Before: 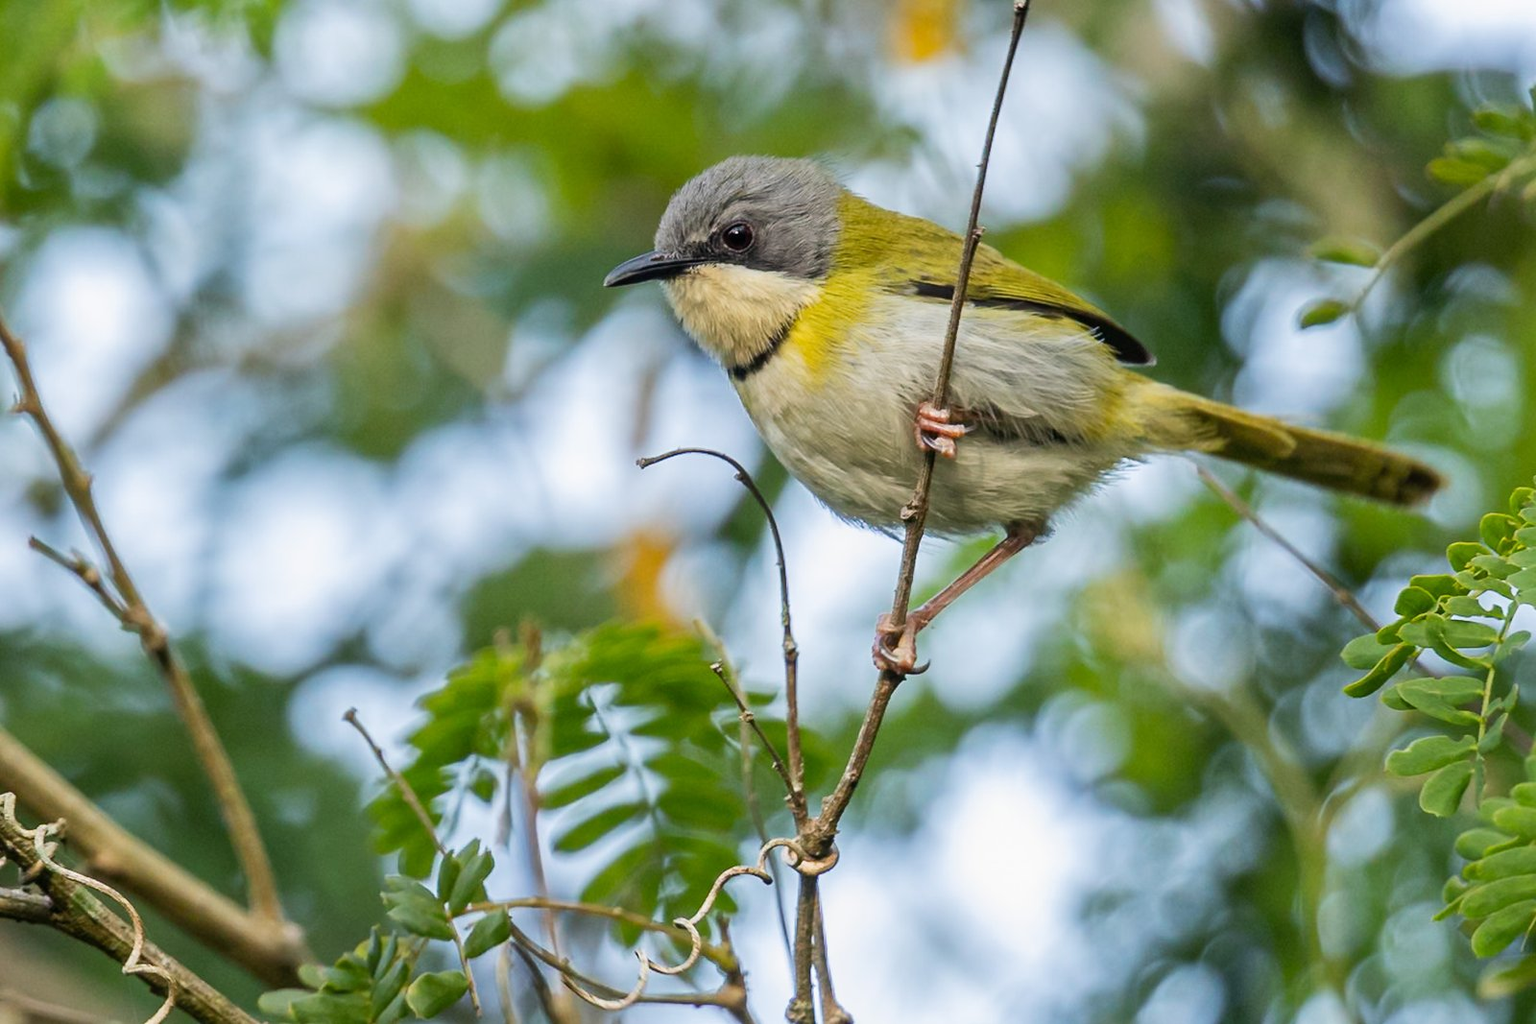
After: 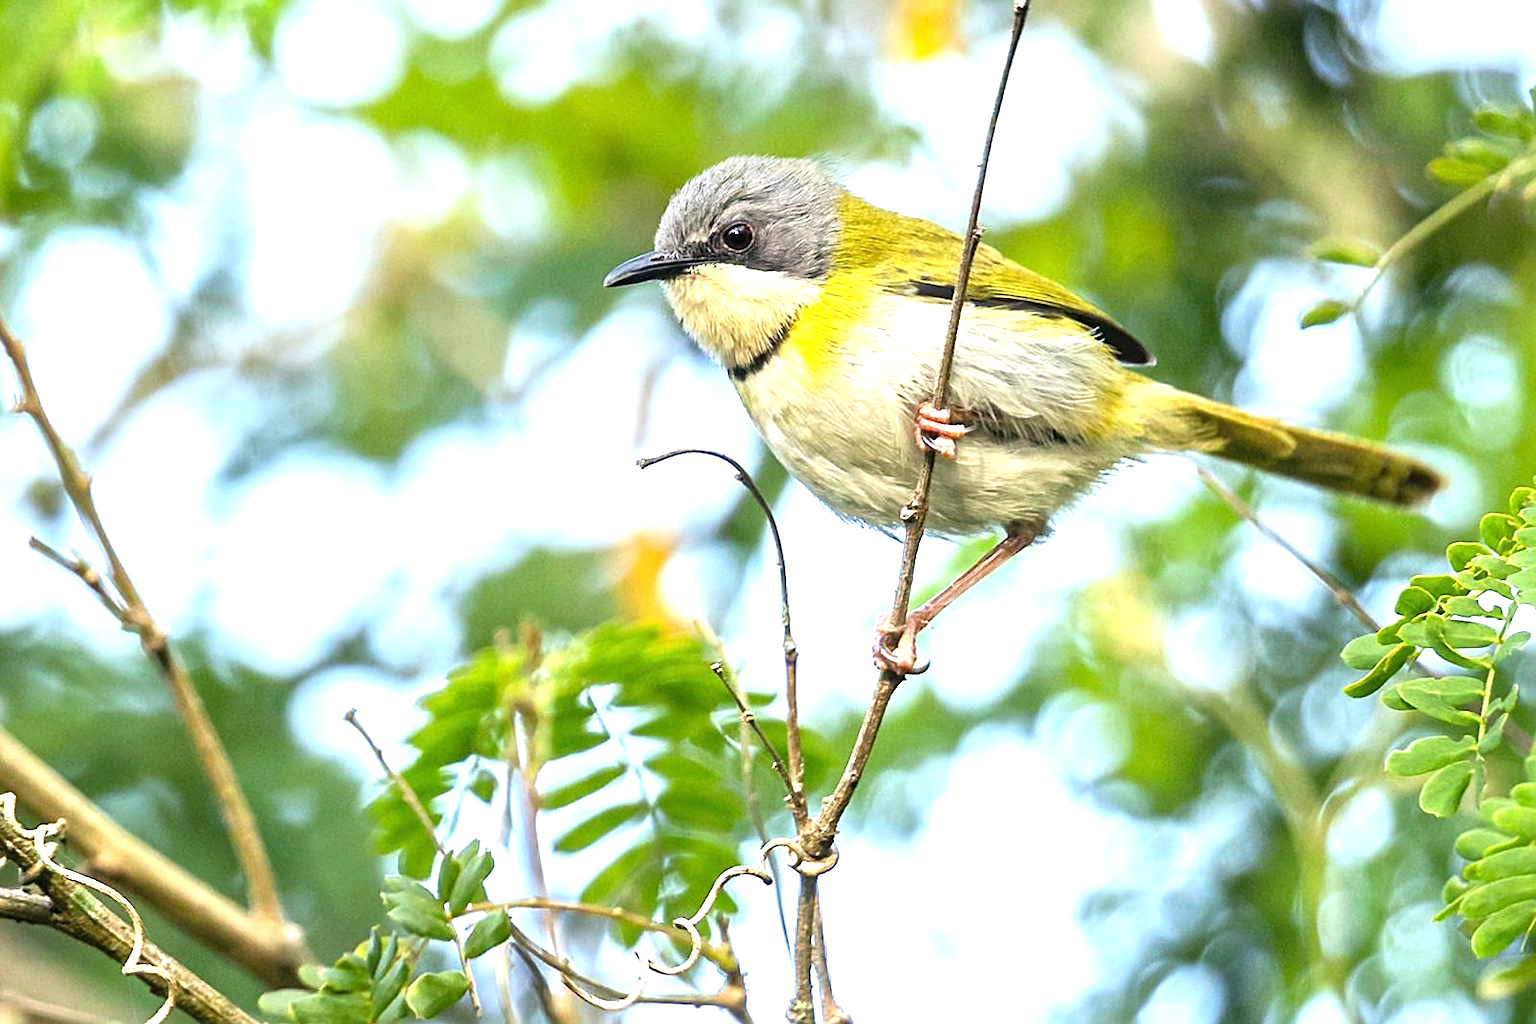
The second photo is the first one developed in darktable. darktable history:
exposure: black level correction 0, exposure 1.3 EV, compensate exposure bias true, compensate highlight preservation false
sharpen: on, module defaults
